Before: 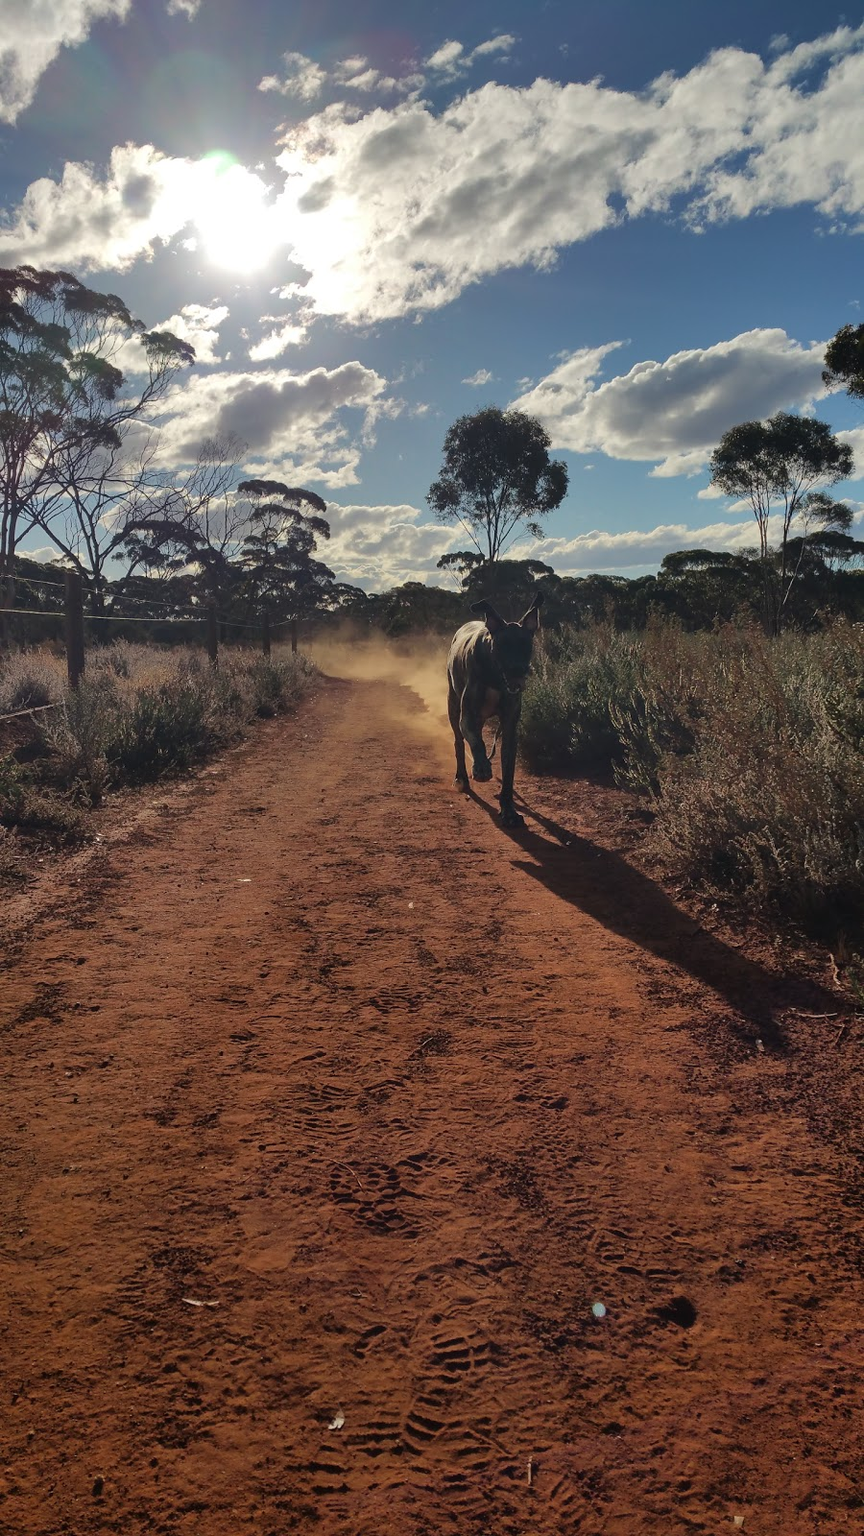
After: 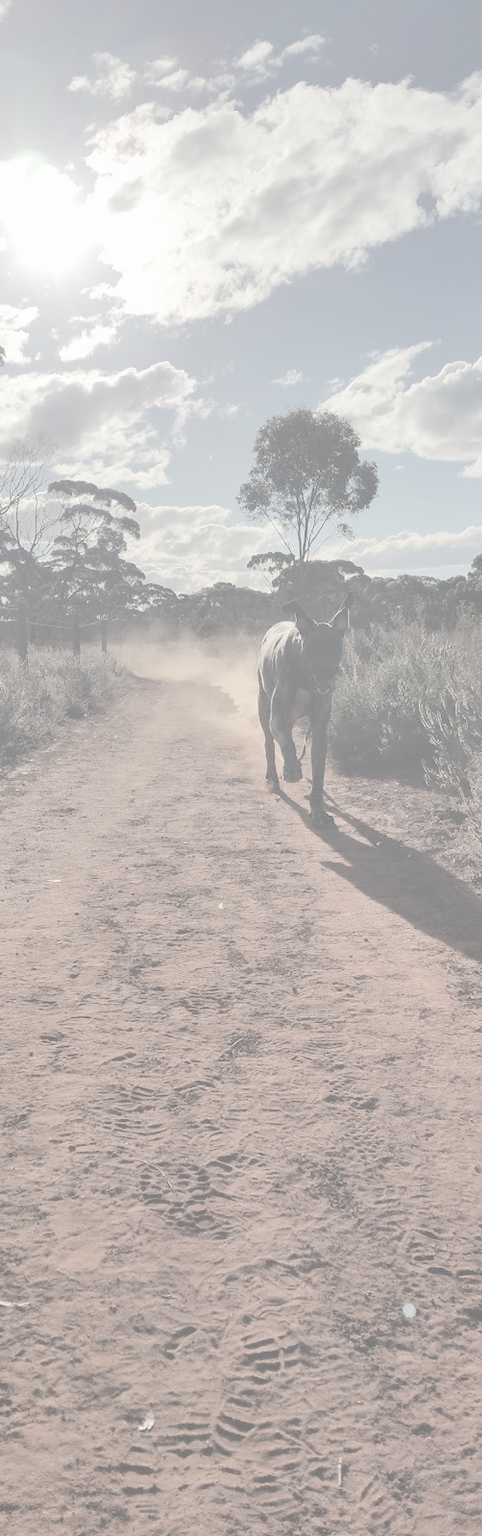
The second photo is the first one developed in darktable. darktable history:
exposure: black level correction 0, exposure 0.703 EV, compensate exposure bias true, compensate highlight preservation false
color zones: curves: ch0 [(0, 0.465) (0.092, 0.596) (0.289, 0.464) (0.429, 0.453) (0.571, 0.464) (0.714, 0.455) (0.857, 0.462) (1, 0.465)]
contrast brightness saturation: contrast -0.301, brightness 0.741, saturation -0.789
crop: left 22.097%, right 22.069%, bottom 0.01%
